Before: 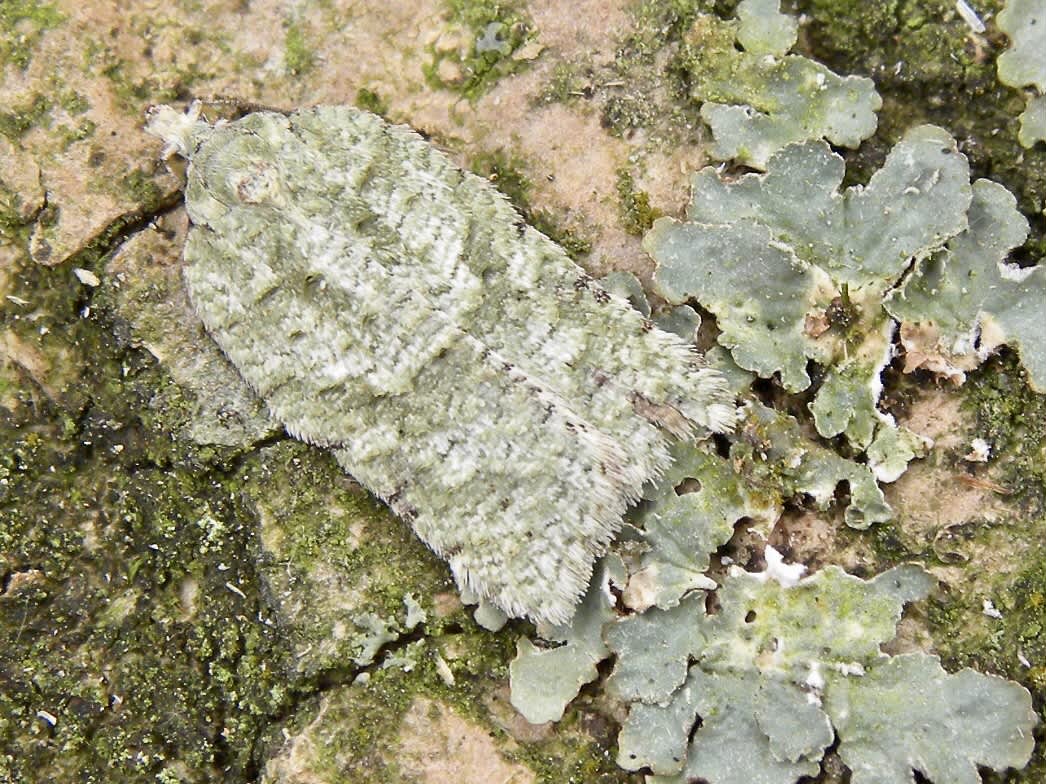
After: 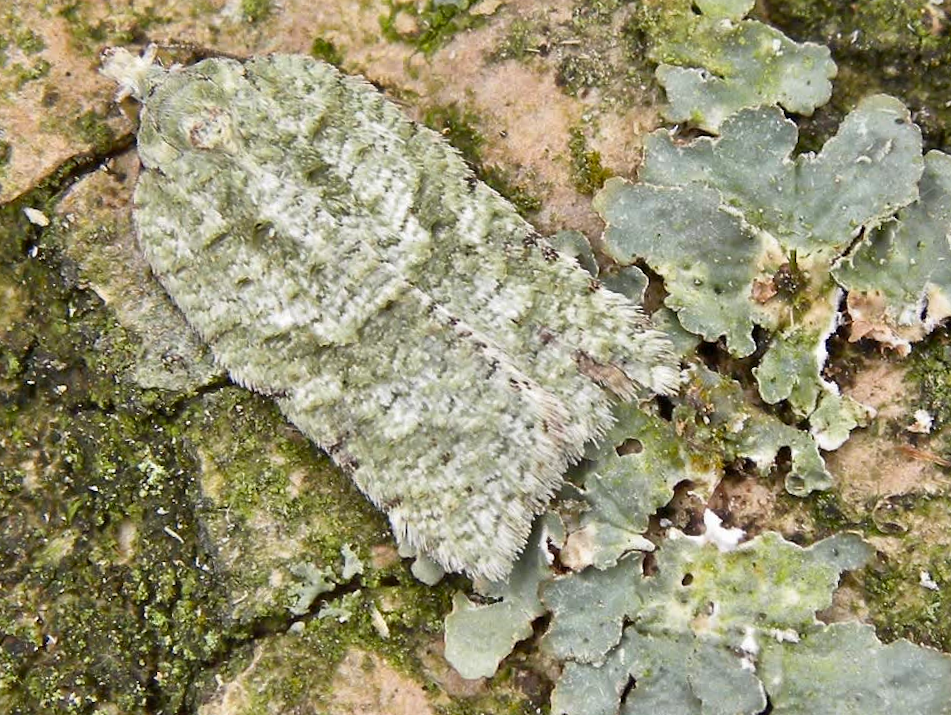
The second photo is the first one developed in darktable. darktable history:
crop and rotate: angle -2.05°, left 3.153%, top 3.718%, right 1.617%, bottom 0.66%
shadows and highlights: low approximation 0.01, soften with gaussian
